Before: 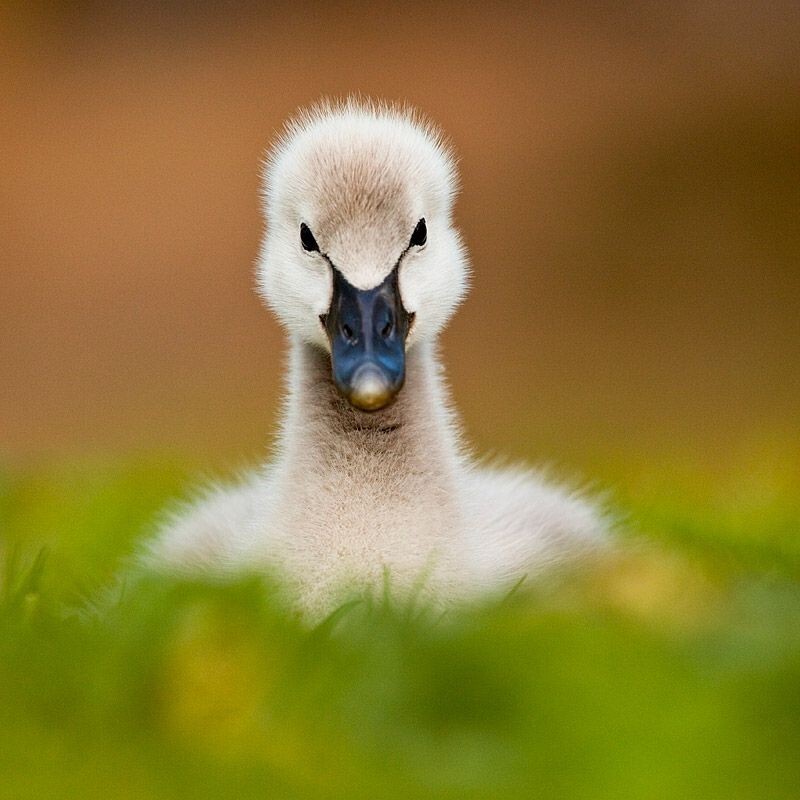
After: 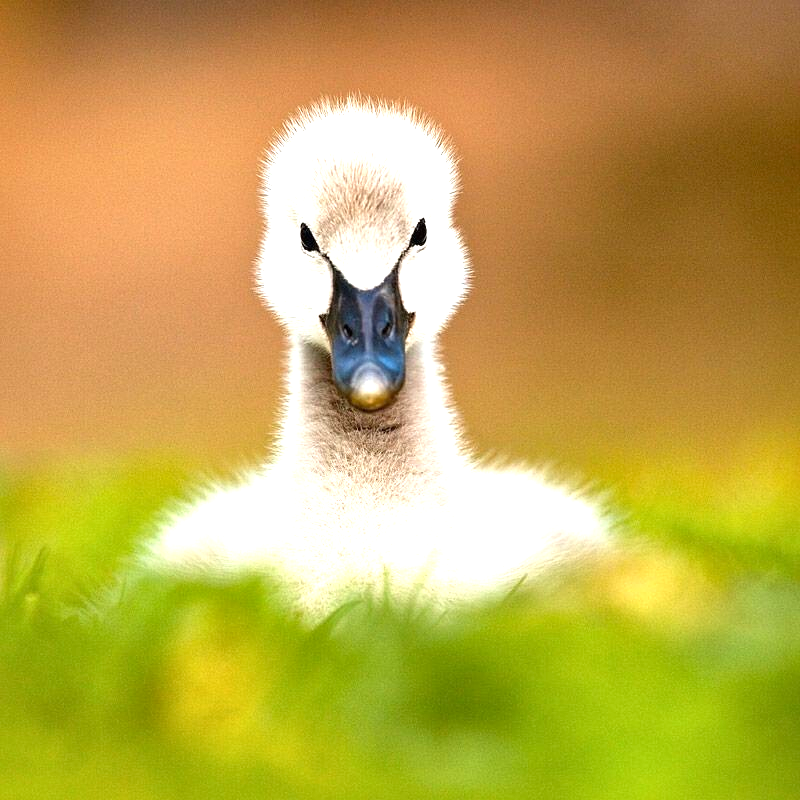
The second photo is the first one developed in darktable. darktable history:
exposure: black level correction 0, exposure 1.1 EV, compensate exposure bias true, compensate highlight preservation false
local contrast: mode bilateral grid, contrast 20, coarseness 50, detail 120%, midtone range 0.2
